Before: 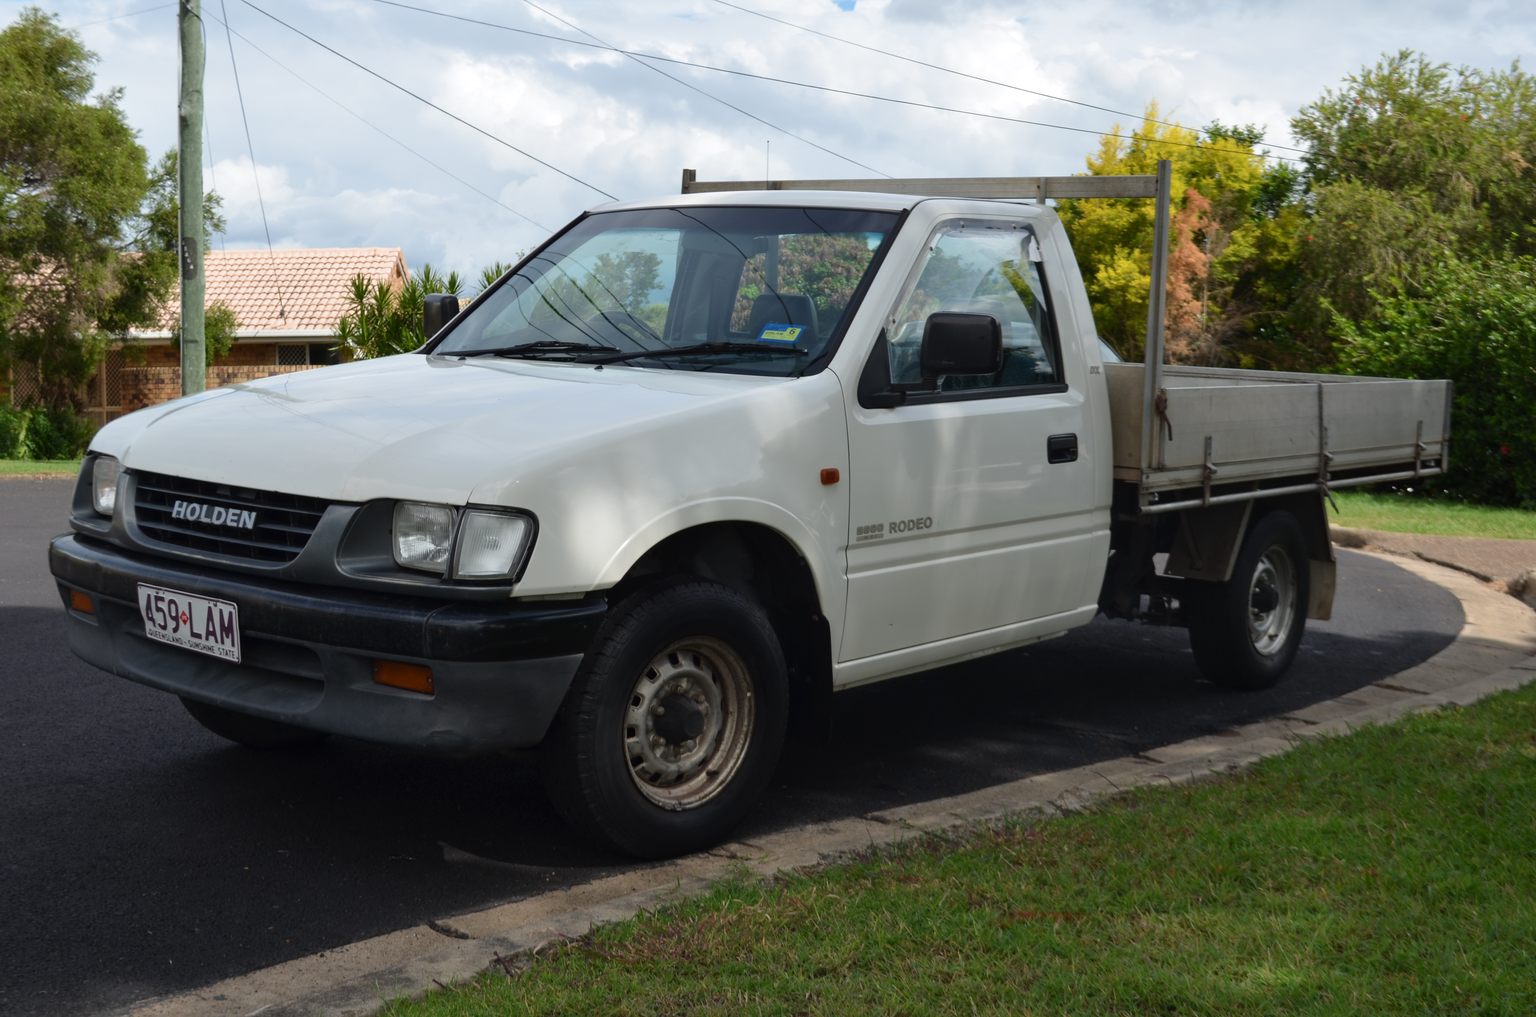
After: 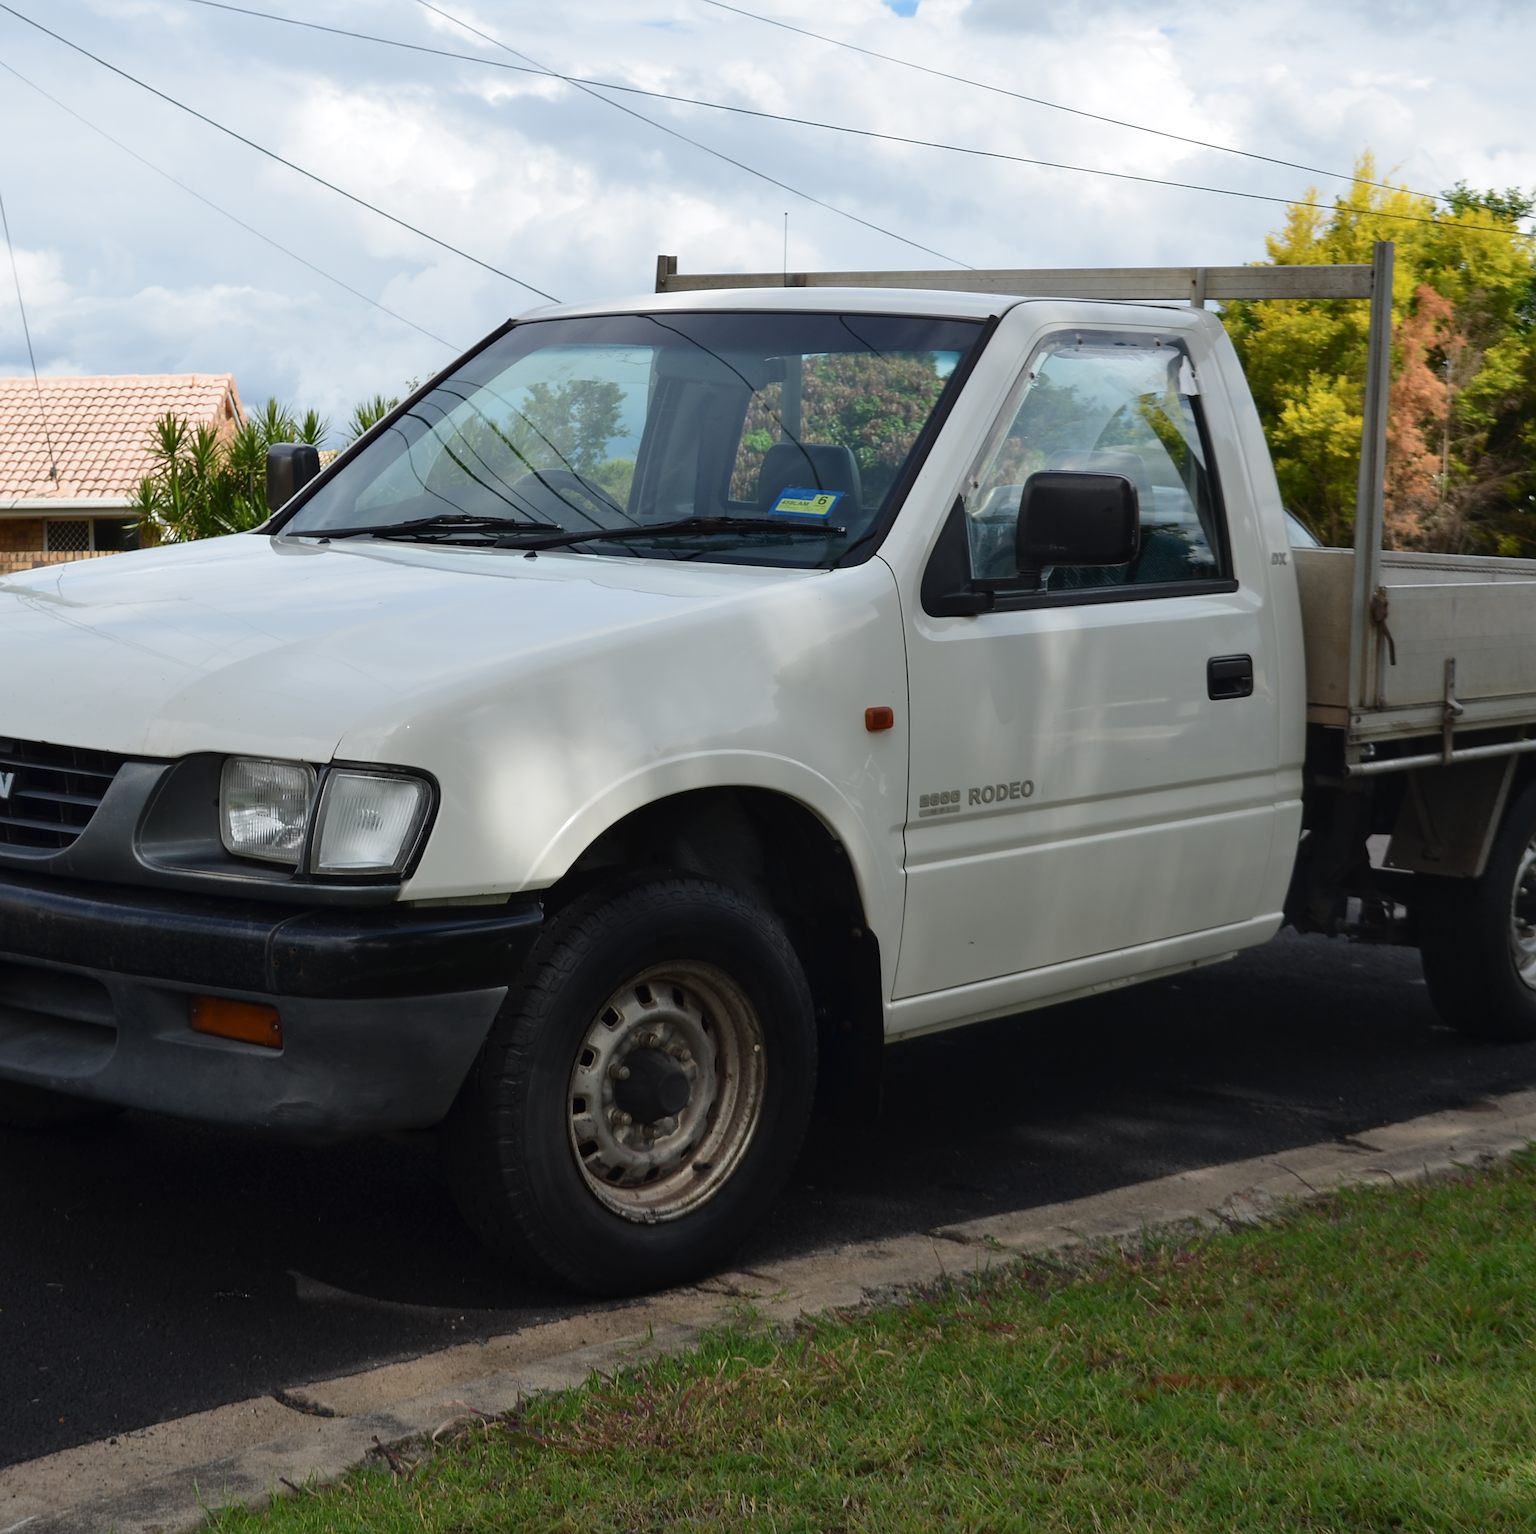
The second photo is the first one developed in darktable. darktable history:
sharpen: on, module defaults
crop and rotate: left 16.103%, right 17.599%
